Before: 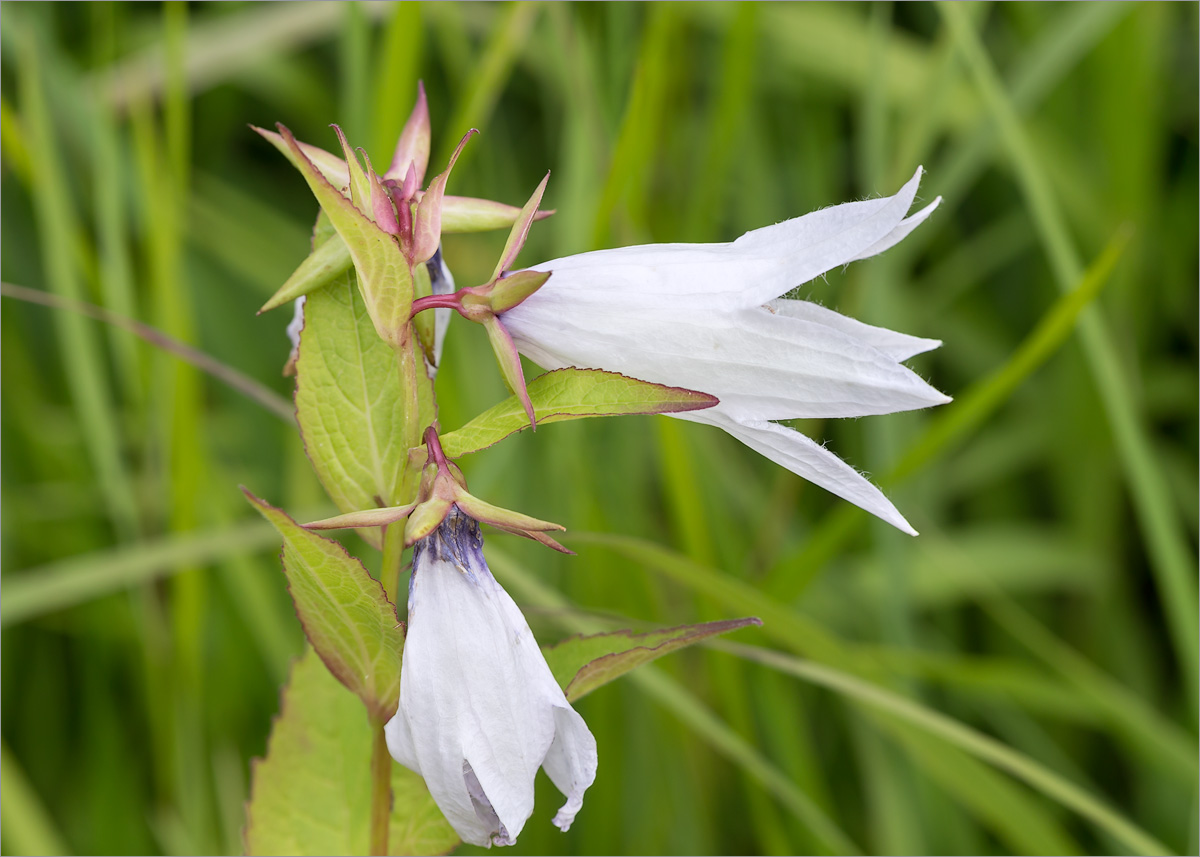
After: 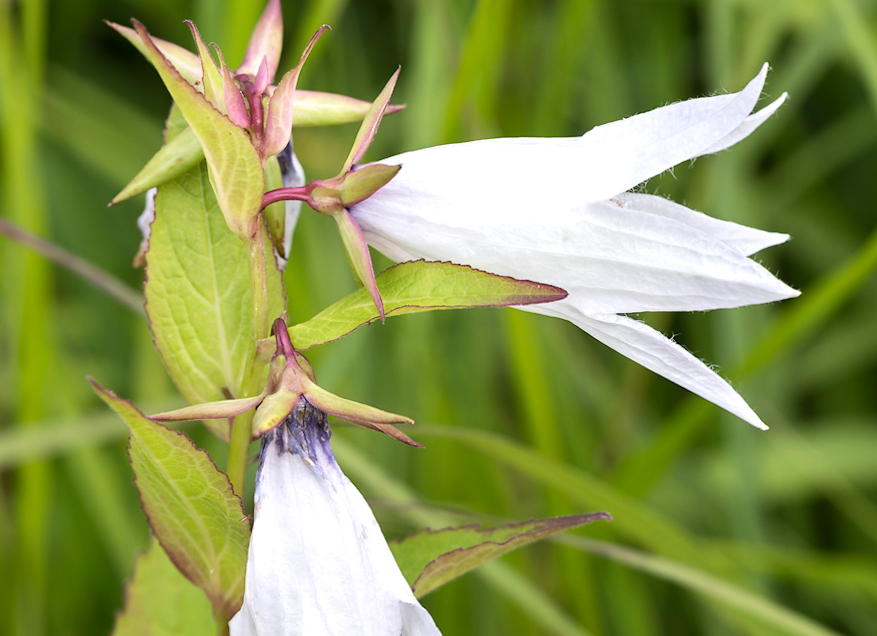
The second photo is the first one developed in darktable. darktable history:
crop and rotate: left 11.831%, top 11.346%, right 13.429%, bottom 13.899%
tone equalizer: -8 EV -0.417 EV, -7 EV -0.389 EV, -6 EV -0.333 EV, -5 EV -0.222 EV, -3 EV 0.222 EV, -2 EV 0.333 EV, -1 EV 0.389 EV, +0 EV 0.417 EV, edges refinement/feathering 500, mask exposure compensation -1.57 EV, preserve details no
rotate and perspective: rotation 0.226°, lens shift (vertical) -0.042, crop left 0.023, crop right 0.982, crop top 0.006, crop bottom 0.994
white balance: red 1, blue 1
